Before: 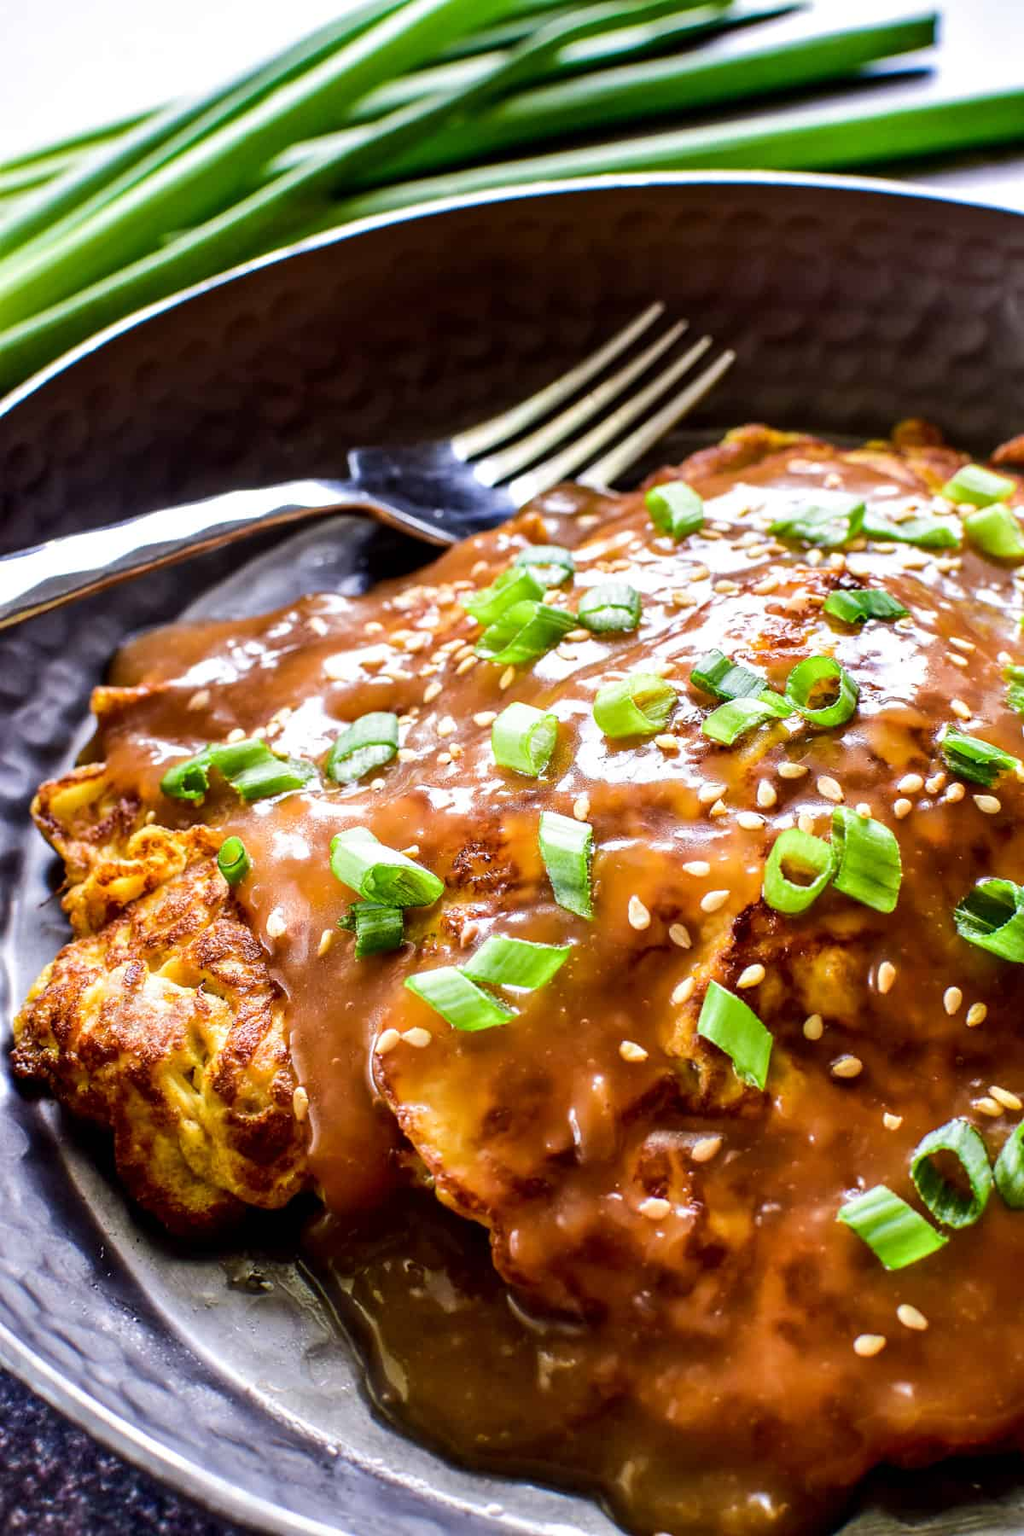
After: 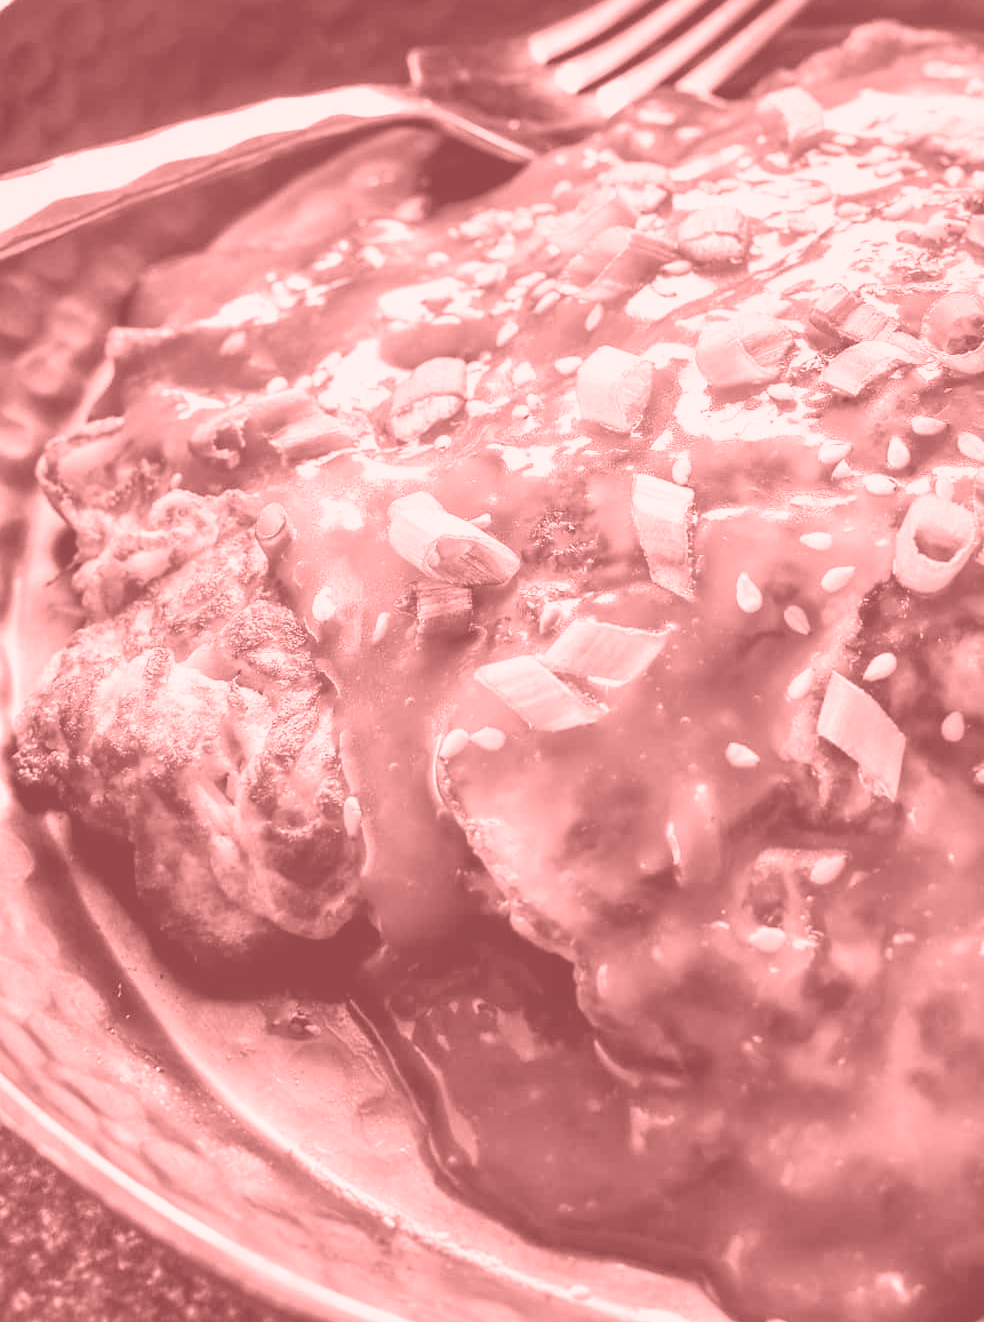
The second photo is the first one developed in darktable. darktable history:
exposure: black level correction 0, exposure 0.7 EV, compensate exposure bias true, compensate highlight preservation false
colorize: saturation 51%, source mix 50.67%, lightness 50.67%
local contrast: mode bilateral grid, contrast 20, coarseness 50, detail 140%, midtone range 0.2
crop: top 26.531%, right 17.959%
